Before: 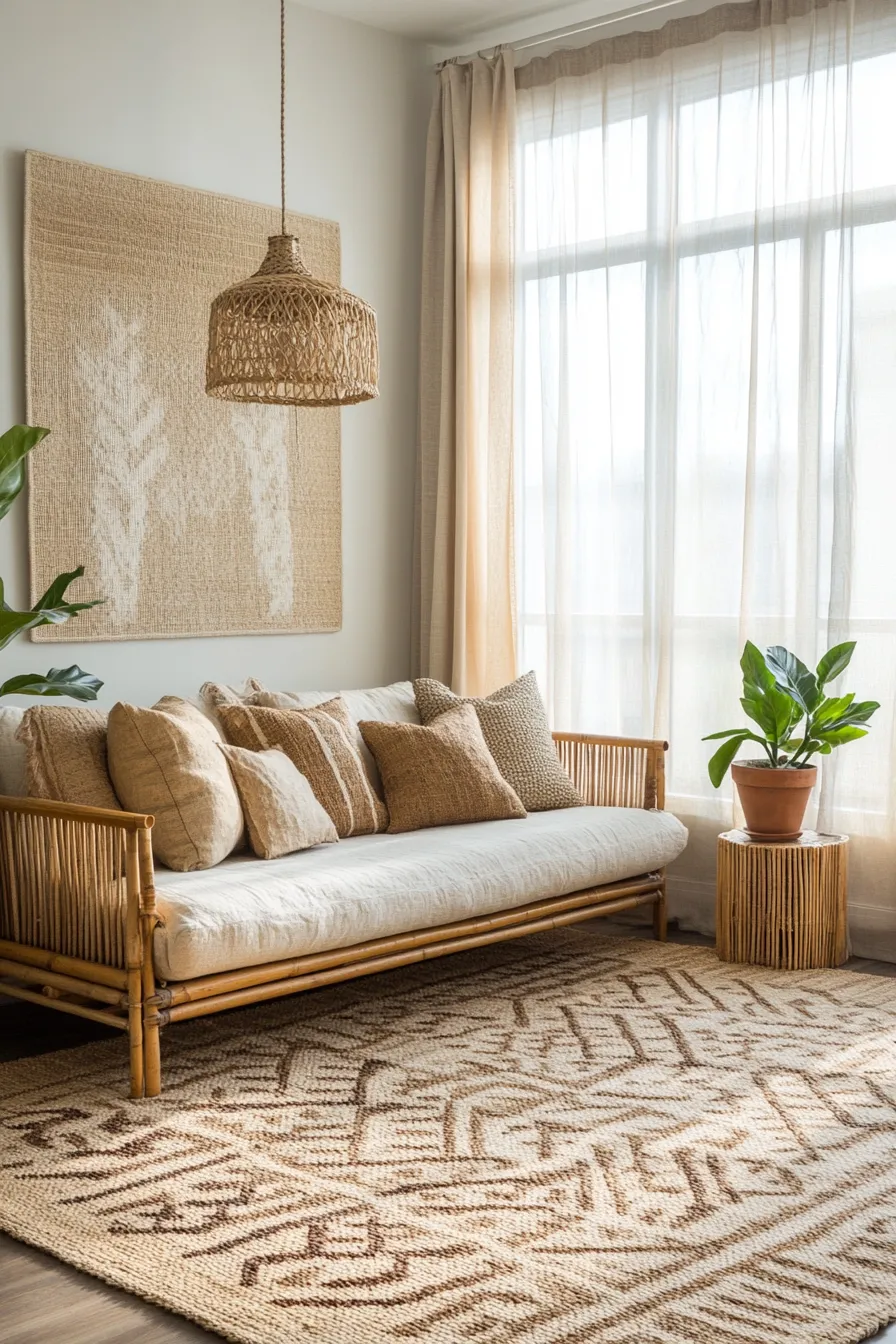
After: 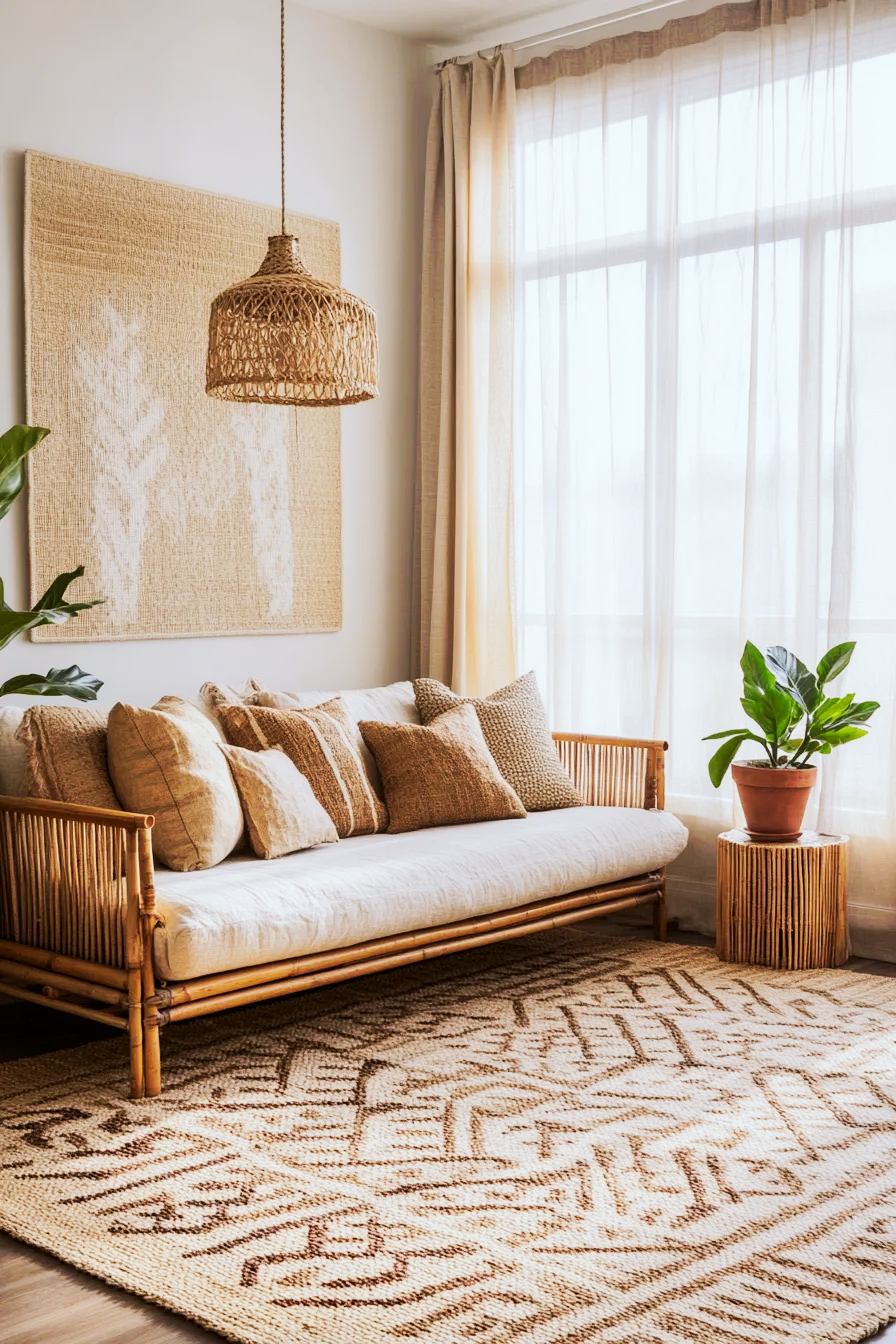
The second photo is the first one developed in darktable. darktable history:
tone curve: curves: ch0 [(0, 0) (0.003, 0.003) (0.011, 0.011) (0.025, 0.024) (0.044, 0.043) (0.069, 0.067) (0.1, 0.096) (0.136, 0.131) (0.177, 0.171) (0.224, 0.217) (0.277, 0.268) (0.335, 0.324) (0.399, 0.386) (0.468, 0.453) (0.543, 0.548) (0.623, 0.627) (0.709, 0.712) (0.801, 0.803) (0.898, 0.899) (1, 1)], preserve colors none
color look up table: target L [95.5, 93.75, 92.82, 89.86, 72.55, 77.15, 76.5, 63.46, 53.39, 52.88, 10.33, 200, 87.89, 79, 77.1, 57.46, 56.19, 51.45, 53.83, 53.35, 42.42, 26.51, 18.42, 90.26, 82.64, 79.99, 59.53, 69.15, 58.2, 62.66, 64.79, 52.55, 47.42, 41.51, 31.74, 30.49, 37.09, 25.15, 22.69, 4.565, 5.486, 93.26, 85.52, 77.5, 60.61, 56.15, 31.95, 20.05, 3.594], target a [-4.846, -6.243, -21.82, -33.97, -57.58, -13.76, -0.09, -58.53, -29, -34.52, -17.71, 0, 11.38, 21.81, 26.59, 76.71, 74.77, 77.66, 40.72, 25.29, 67.2, 9.454, 35.79, 11.74, 12.24, 34.86, 61.6, 11.54, 87.05, 11.32, 52.8, 41.45, 77.07, 67.17, 27.1, 27.18, 68.39, 47.73, 47.24, 11, 16.19, -15.69, 0.296, -5.545, -22.34, -37.72, 1.61, -16.12, -1.729], target b [-0.113, 20.53, 63.4, 12.19, 69.24, 6.407, 58.05, 50.07, 55.6, 40.82, 12.82, 0, -0.055, 57.91, 27.48, 15.52, 69.18, 56.04, 27.43, 60.41, 36.42, 17.05, 25.12, -11.78, -22.9, -27.11, -7.98, -9.315, -33.8, -53.87, -52.03, -36.93, -41.04, 8.456, -9.882, -72.65, -70.03, -36.24, -85, -2.345, -37.56, -3.689, -10.23, -26.36, -31.44, -2.758, -44.58, -6.204, 0.365], num patches 49
